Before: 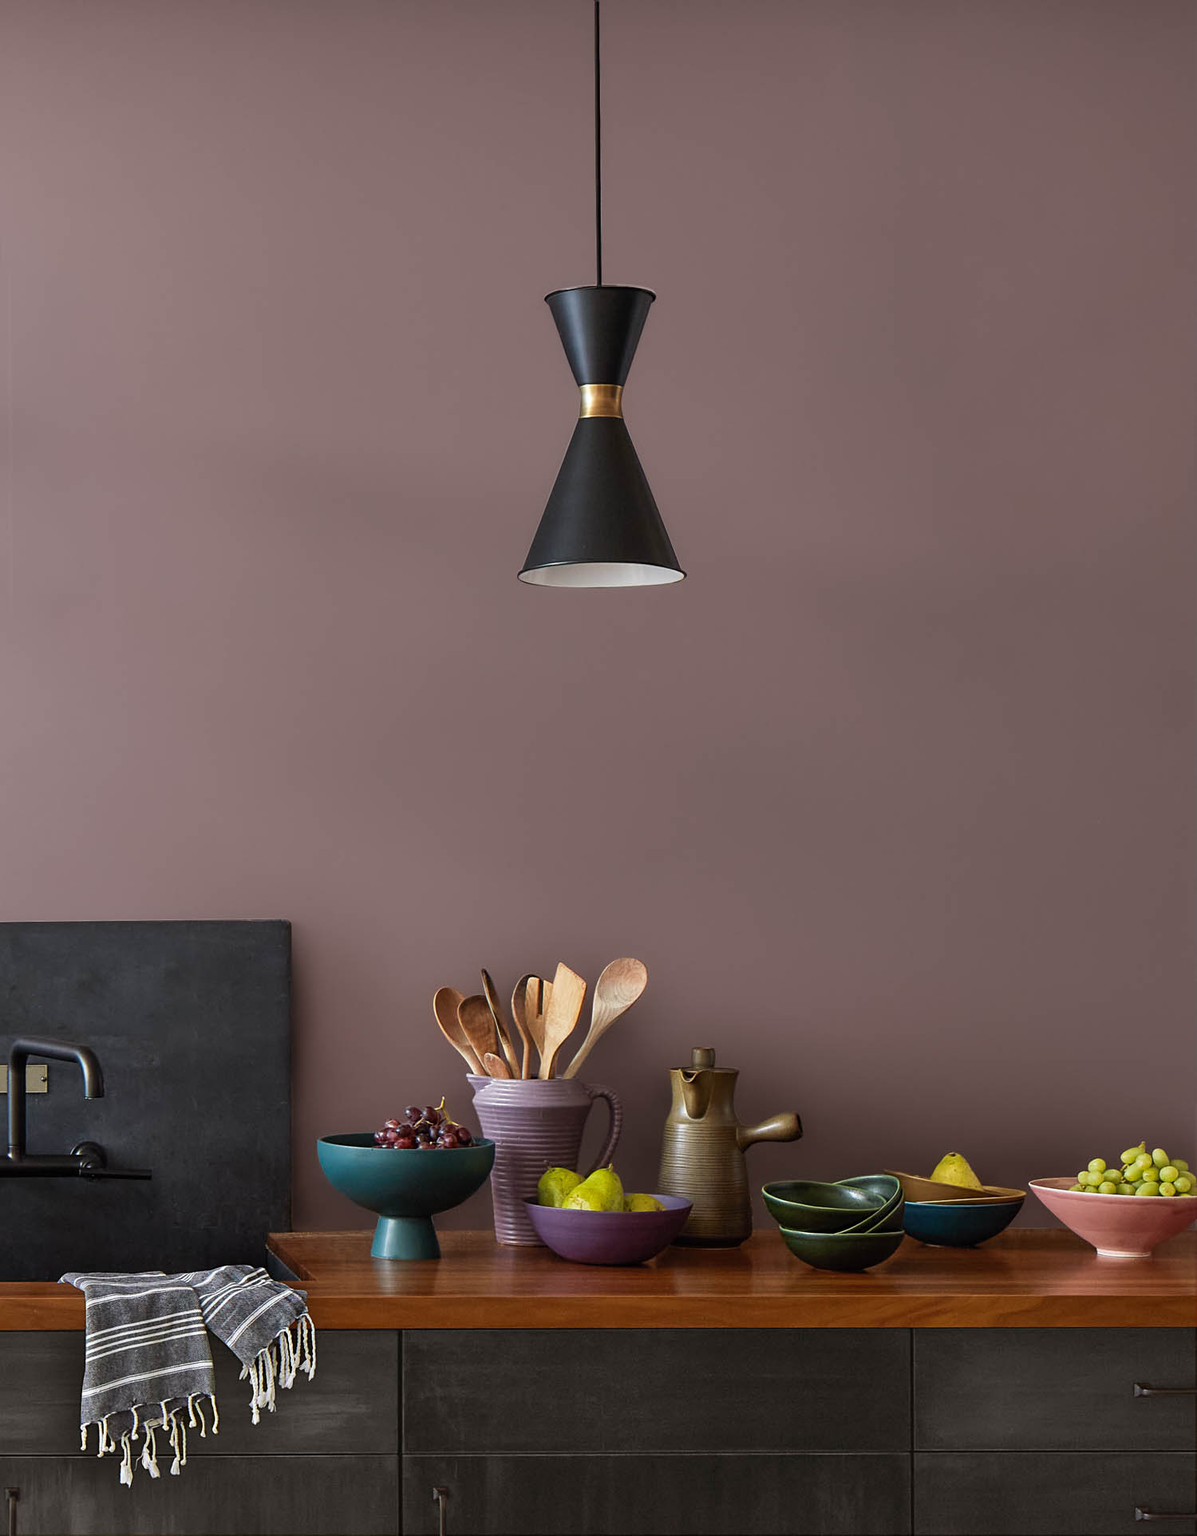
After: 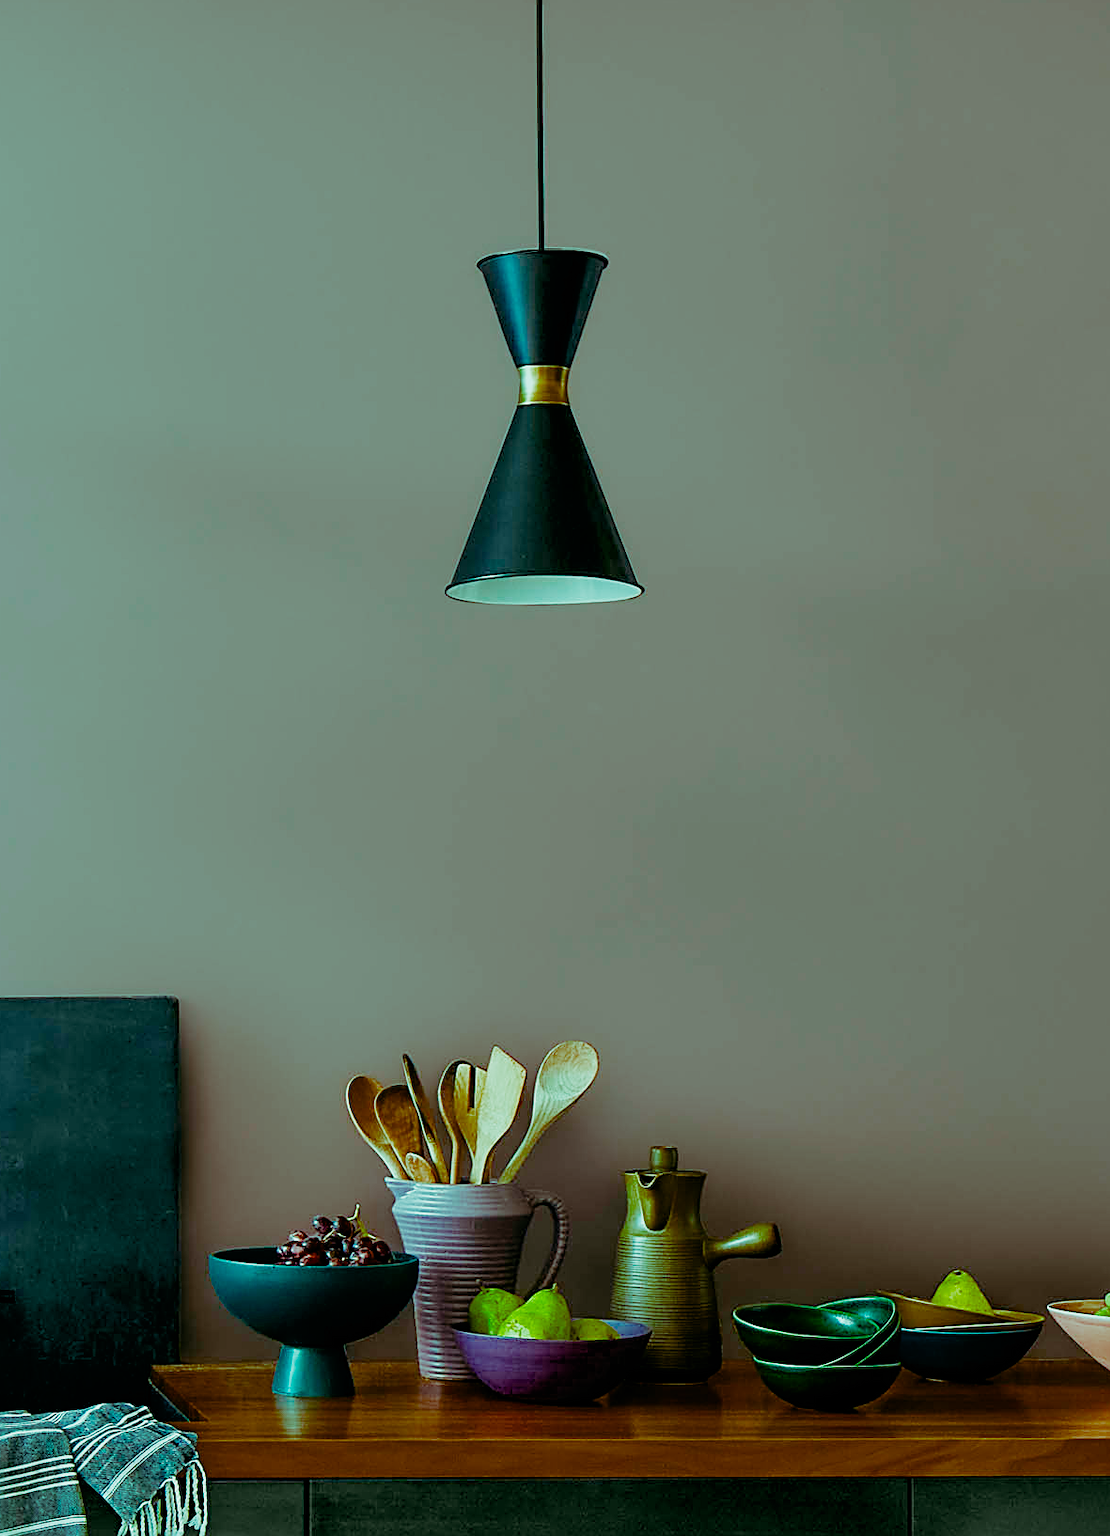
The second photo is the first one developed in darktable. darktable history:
filmic rgb: black relative exposure -7.65 EV, white relative exposure 4.56 EV, threshold 3.05 EV, hardness 3.61, add noise in highlights 0, preserve chrominance no, color science v4 (2020), enable highlight reconstruction true
crop: left 11.682%, top 4.873%, right 9.571%, bottom 10.207%
sharpen: on, module defaults
color balance rgb: highlights gain › luminance 20.133%, highlights gain › chroma 13.118%, highlights gain › hue 173.11°, global offset › luminance -0.334%, global offset › chroma 0.106%, global offset › hue 162.36°, perceptual saturation grading › global saturation 28.11%, perceptual saturation grading › highlights -24.846%, perceptual saturation grading › mid-tones 25.432%, perceptual saturation grading › shadows 49.237%, perceptual brilliance grading › global brilliance 9.496%, perceptual brilliance grading › shadows 15.273%, global vibrance 16.32%, saturation formula JzAzBz (2021)
